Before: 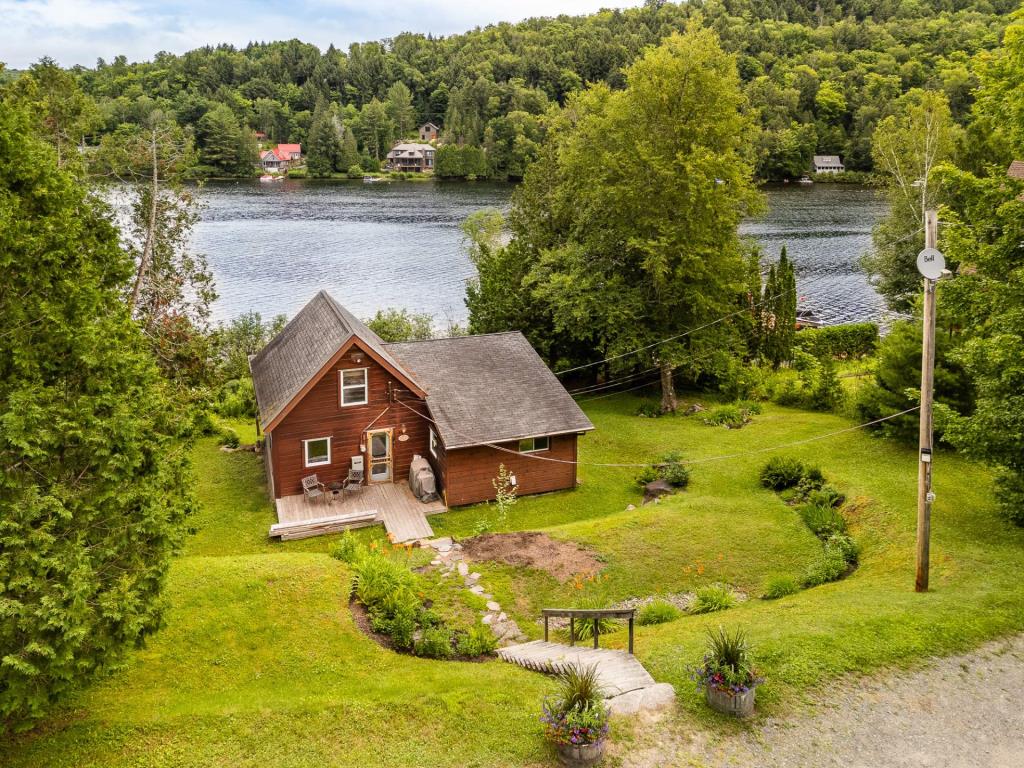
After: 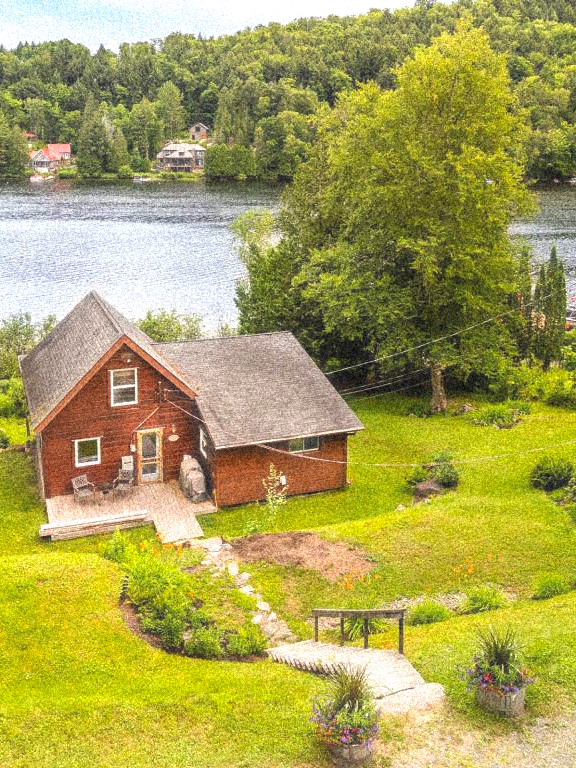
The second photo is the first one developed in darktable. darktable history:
contrast brightness saturation: contrast -0.1, brightness 0.05, saturation 0.08
grain: coarseness 46.9 ISO, strength 50.21%, mid-tones bias 0%
exposure: exposure 0.6 EV, compensate highlight preservation false
haze removal: strength -0.09, distance 0.358, compatibility mode true, adaptive false
crop and rotate: left 22.516%, right 21.234%
